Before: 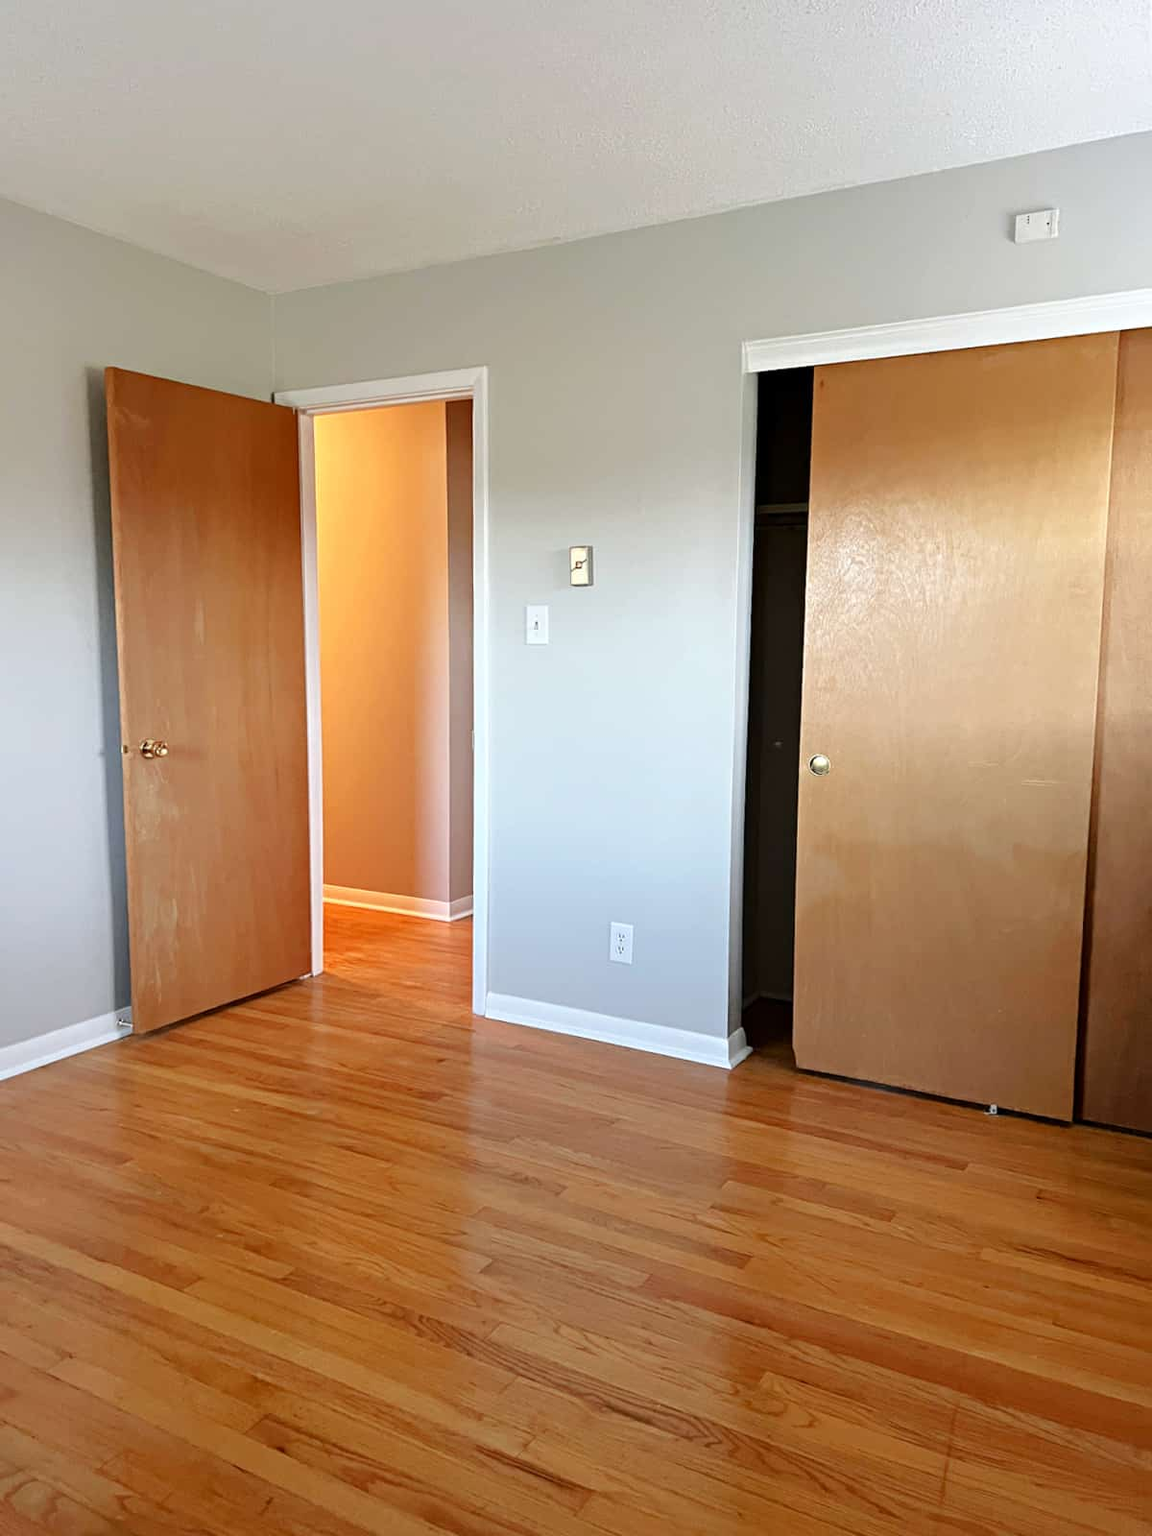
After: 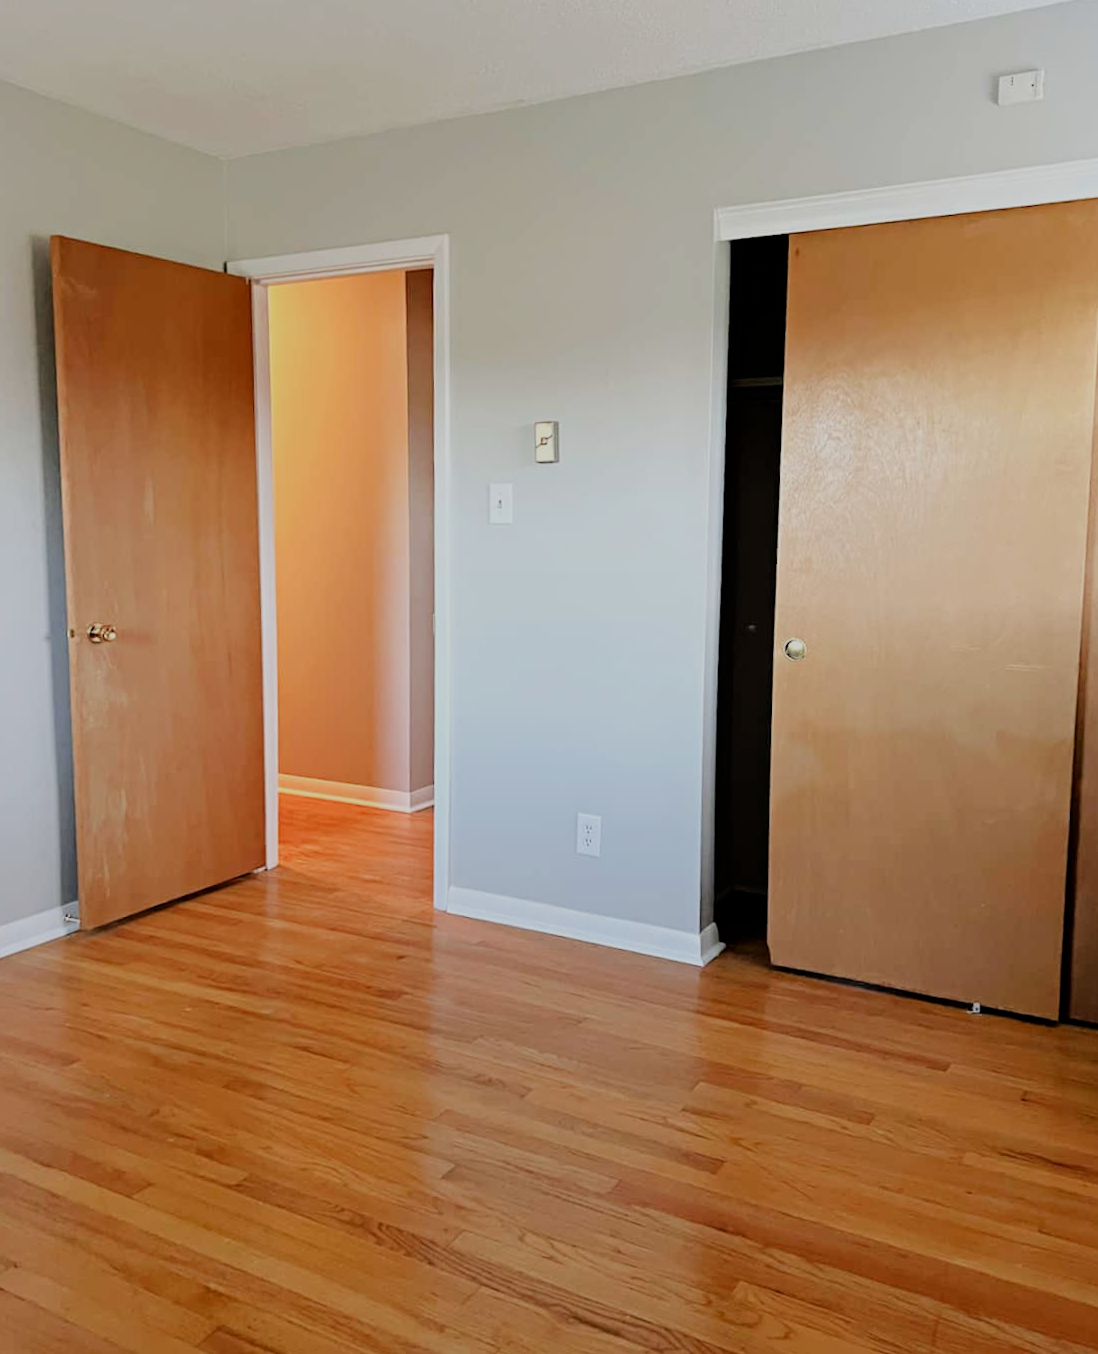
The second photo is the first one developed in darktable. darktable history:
rotate and perspective: rotation -2°, crop left 0.022, crop right 0.978, crop top 0.049, crop bottom 0.951
filmic rgb: black relative exposure -7.15 EV, white relative exposure 5.36 EV, hardness 3.02
crop and rotate: angle -1.96°, left 3.097%, top 4.154%, right 1.586%, bottom 0.529%
